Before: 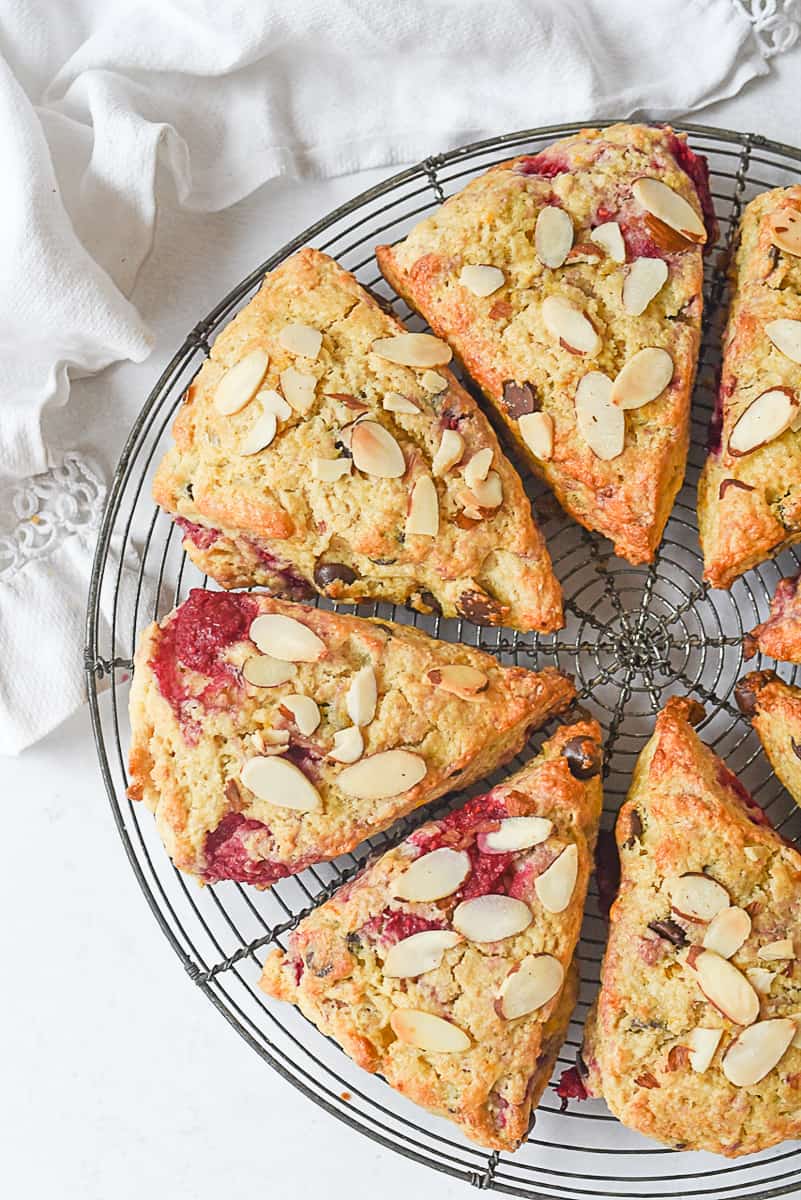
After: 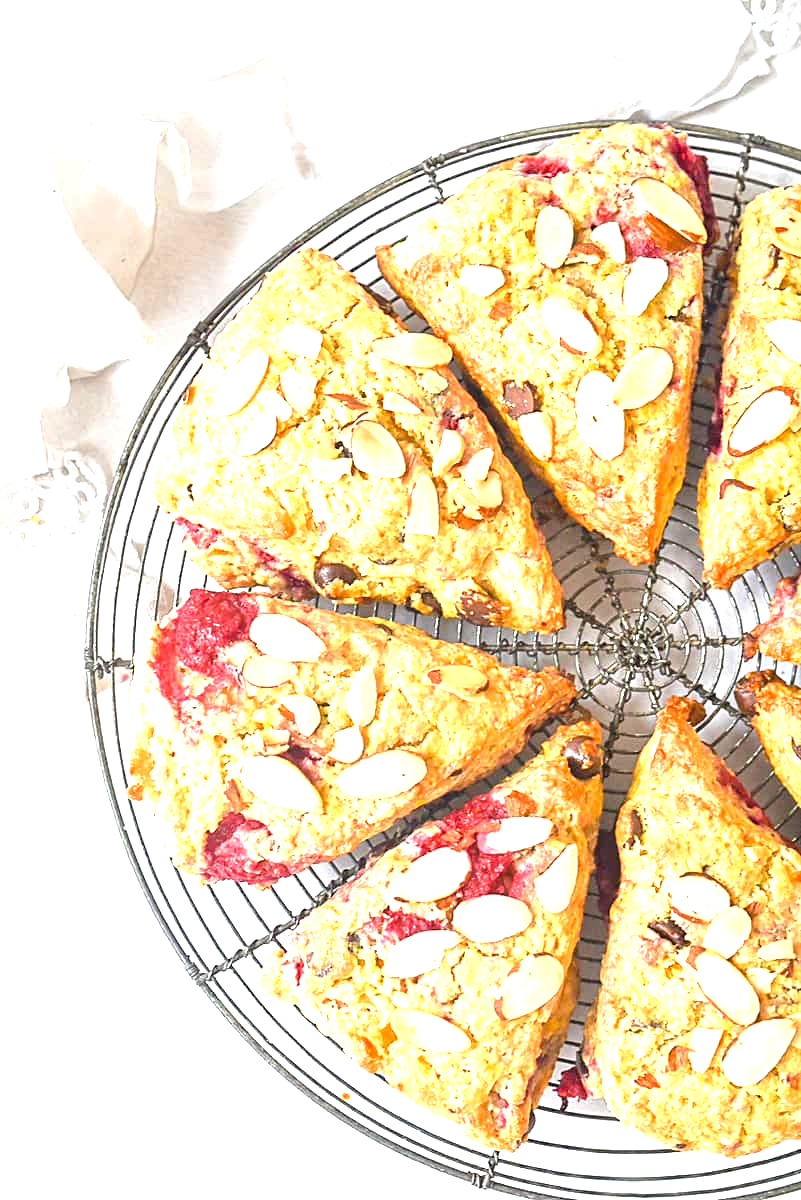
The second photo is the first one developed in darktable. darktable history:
exposure: black level correction 0.001, exposure 1.3 EV, compensate highlight preservation false
levels: levels [0.018, 0.493, 1]
